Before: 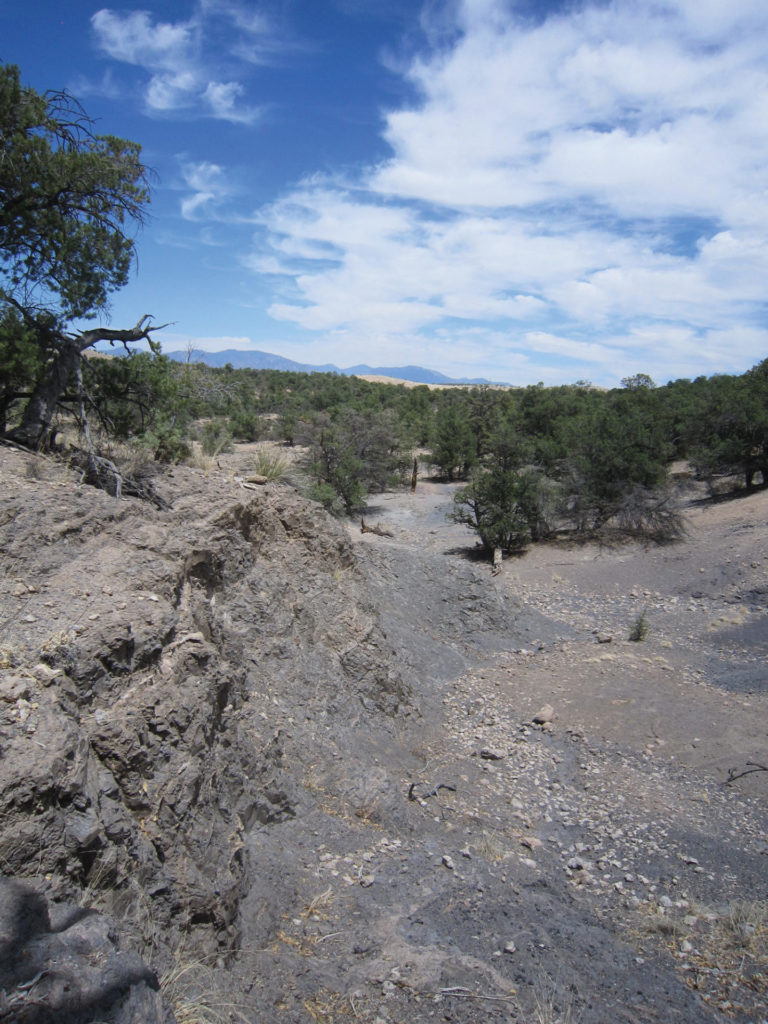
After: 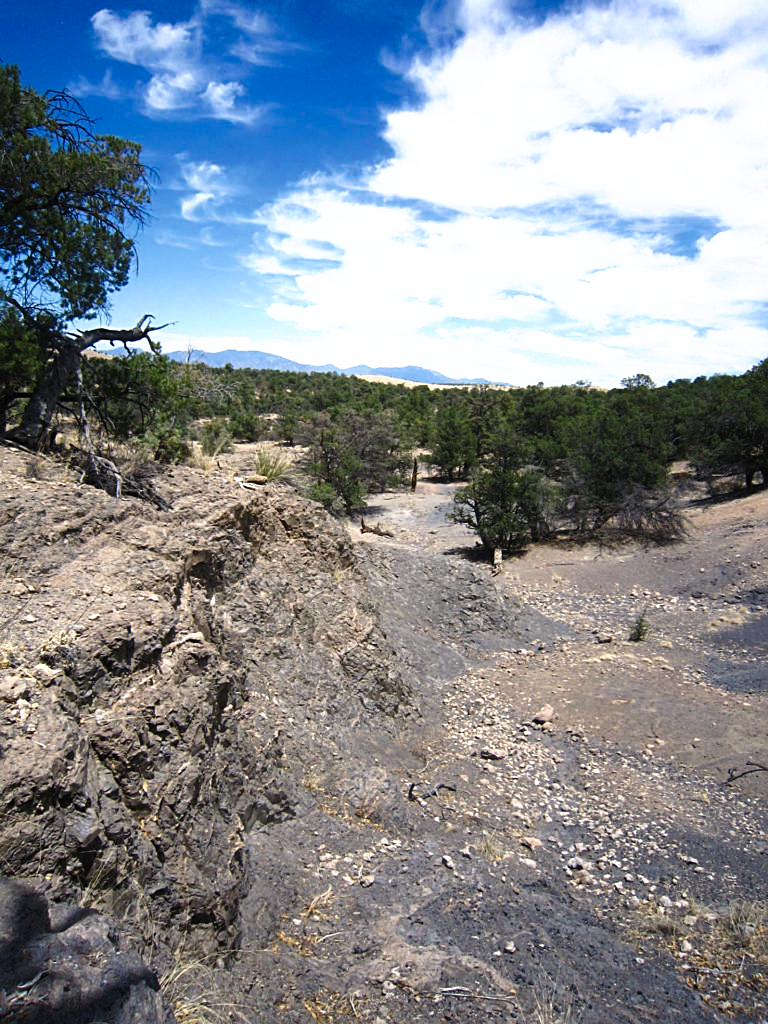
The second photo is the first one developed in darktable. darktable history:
sharpen: on, module defaults
color balance rgb: highlights gain › chroma 3.005%, highlights gain › hue 73.69°, white fulcrum 0.998 EV, perceptual saturation grading › global saturation 20%, perceptual saturation grading › highlights -25.031%, perceptual saturation grading › shadows 49.679%, perceptual brilliance grading › global brilliance 15.776%, perceptual brilliance grading › shadows -35.428%
tone curve: curves: ch0 [(0, 0) (0.003, 0.002) (0.011, 0.009) (0.025, 0.02) (0.044, 0.036) (0.069, 0.057) (0.1, 0.081) (0.136, 0.115) (0.177, 0.153) (0.224, 0.202) (0.277, 0.264) (0.335, 0.333) (0.399, 0.409) (0.468, 0.491) (0.543, 0.58) (0.623, 0.675) (0.709, 0.777) (0.801, 0.88) (0.898, 0.98) (1, 1)], preserve colors none
